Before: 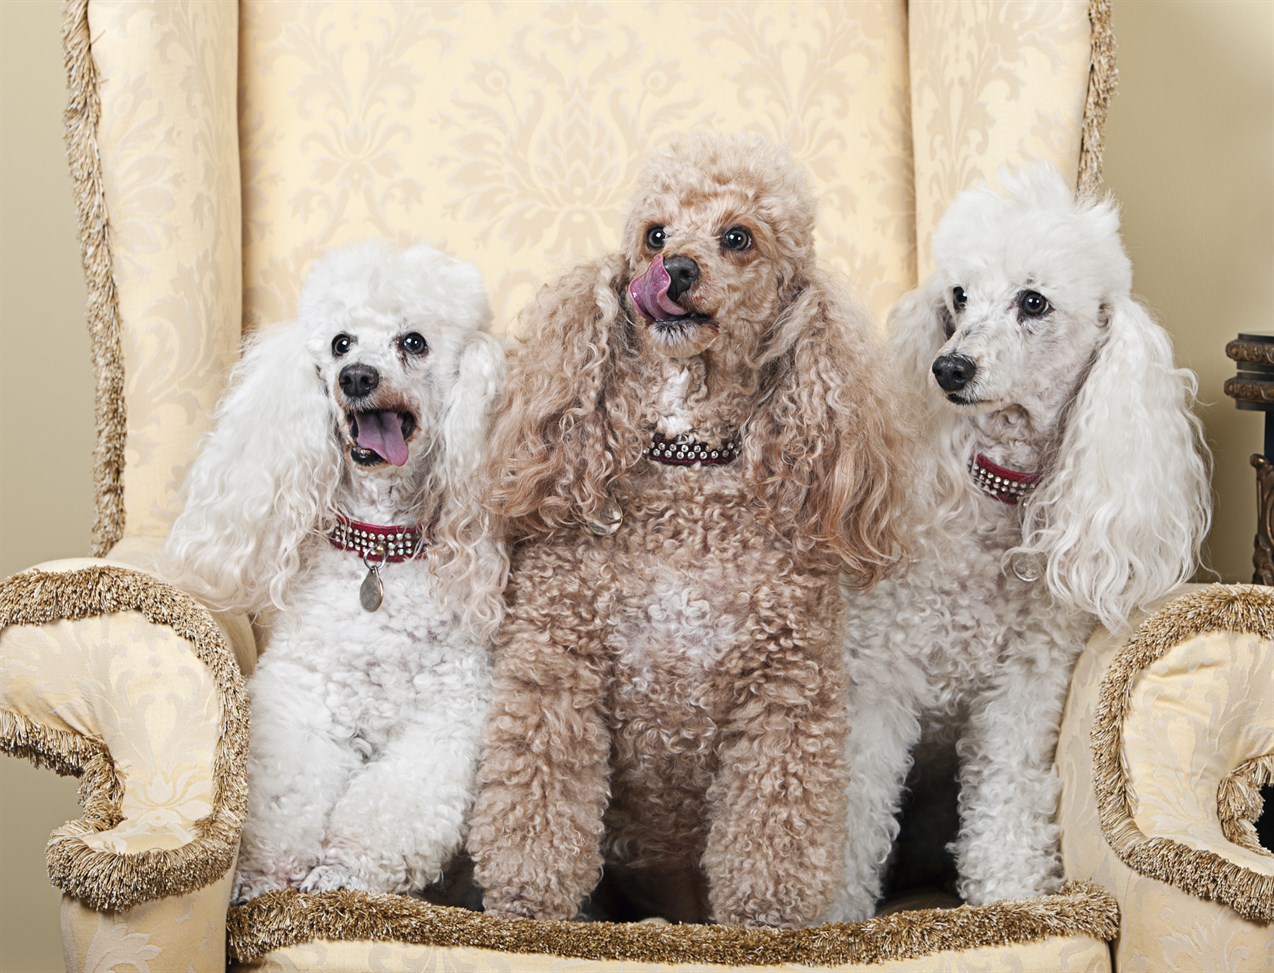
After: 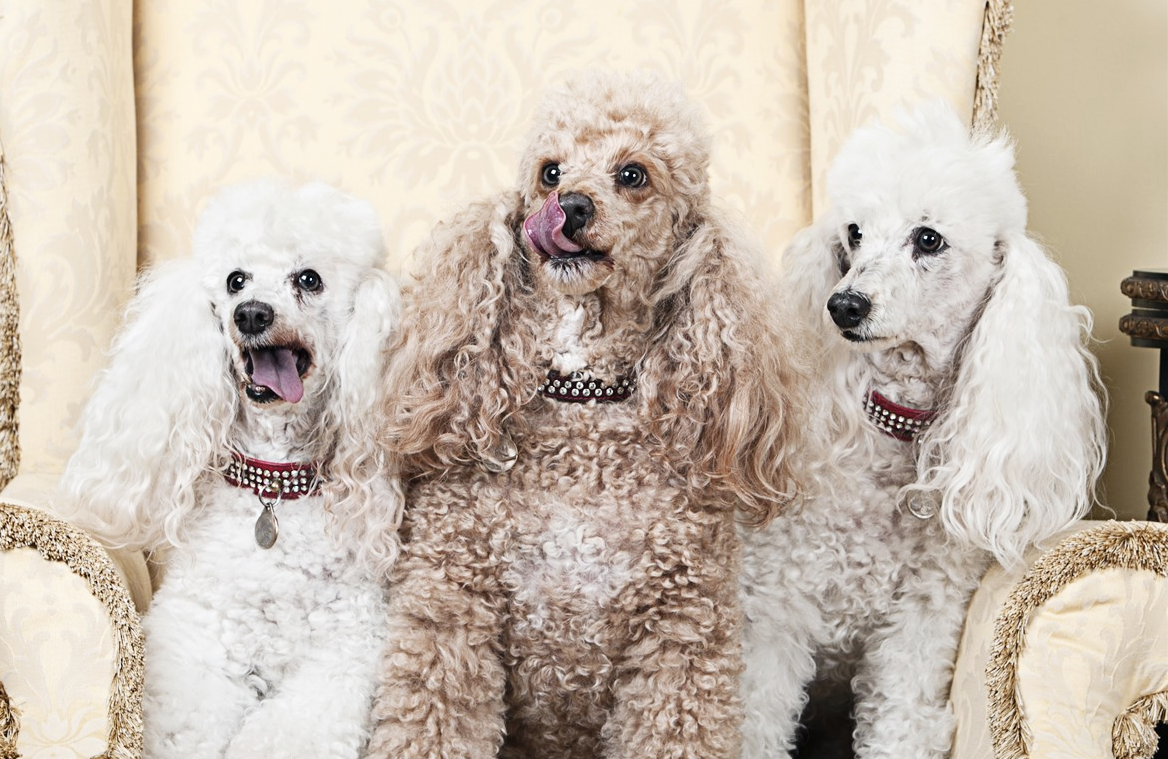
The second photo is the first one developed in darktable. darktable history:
contrast brightness saturation: contrast 0.107, saturation -0.158
crop: left 8.252%, top 6.535%, bottom 15.38%
tone curve: curves: ch0 [(0, 0) (0.004, 0.002) (0.02, 0.013) (0.218, 0.218) (0.664, 0.718) (0.832, 0.873) (1, 1)], preserve colors none
